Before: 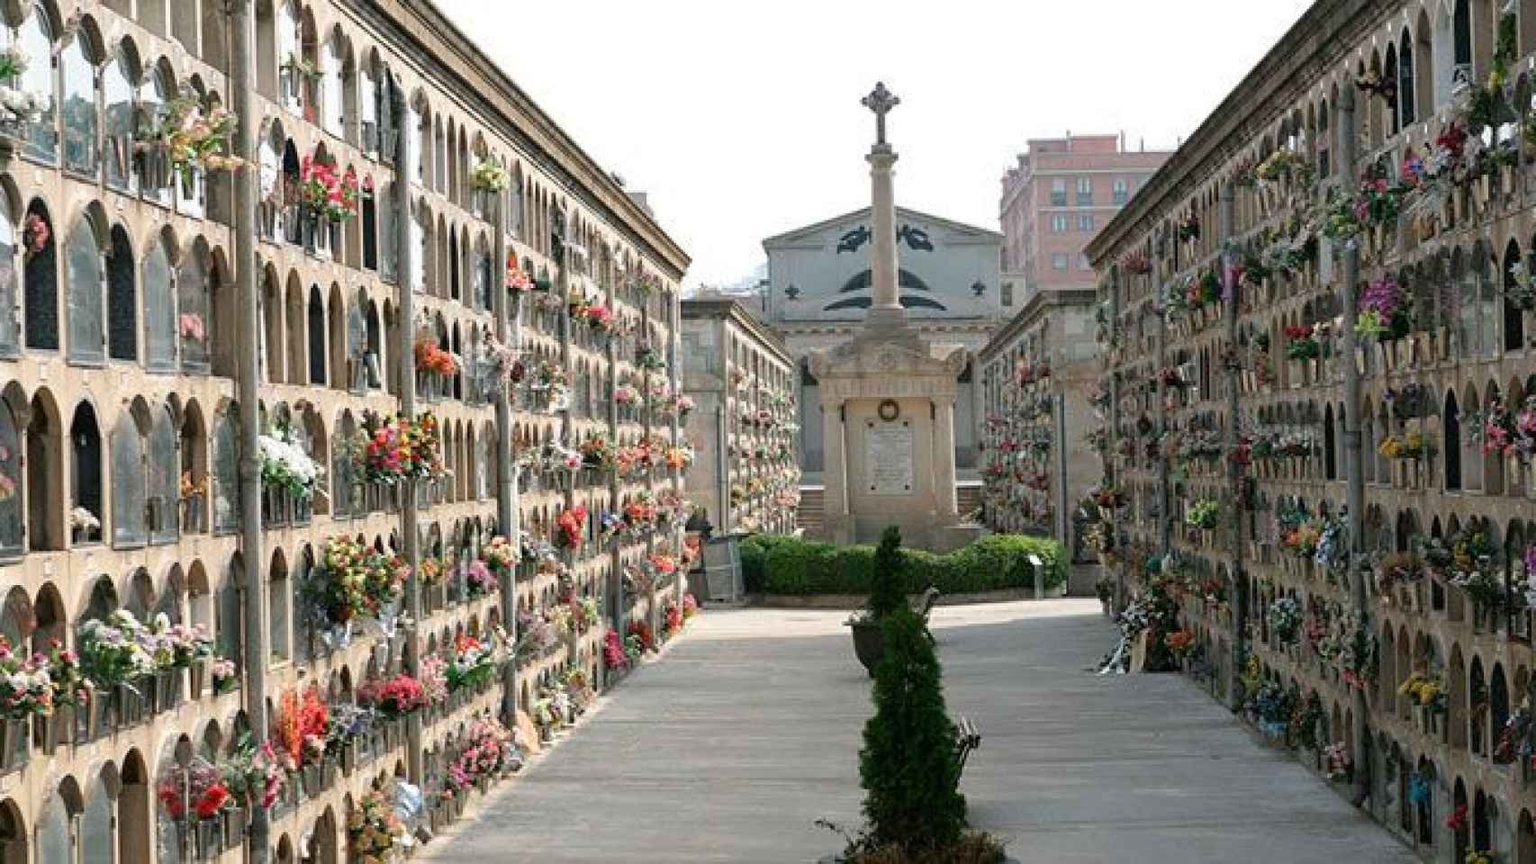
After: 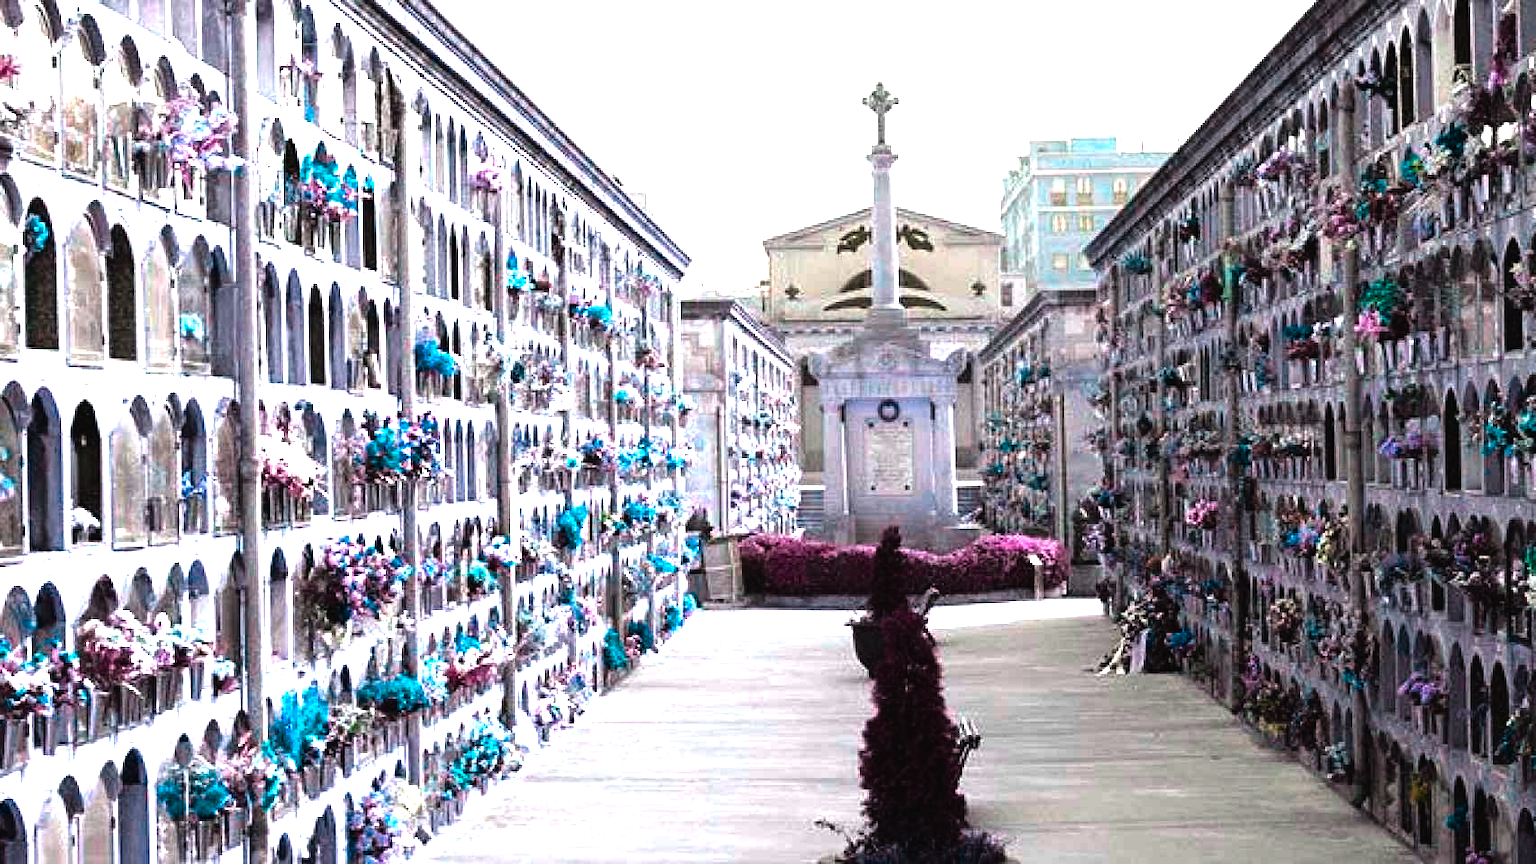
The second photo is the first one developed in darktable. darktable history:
color balance rgb: global offset › luminance 0.701%, perceptual saturation grading › global saturation 25.073%, hue shift -147.43°, perceptual brilliance grading › highlights 8.261%, perceptual brilliance grading › mid-tones 4.122%, perceptual brilliance grading › shadows 2.188%, contrast 35.003%, saturation formula JzAzBz (2021)
tone equalizer: -8 EV -0.747 EV, -7 EV -0.682 EV, -6 EV -0.56 EV, -5 EV -0.395 EV, -3 EV 0.387 EV, -2 EV 0.6 EV, -1 EV 0.678 EV, +0 EV 0.763 EV
